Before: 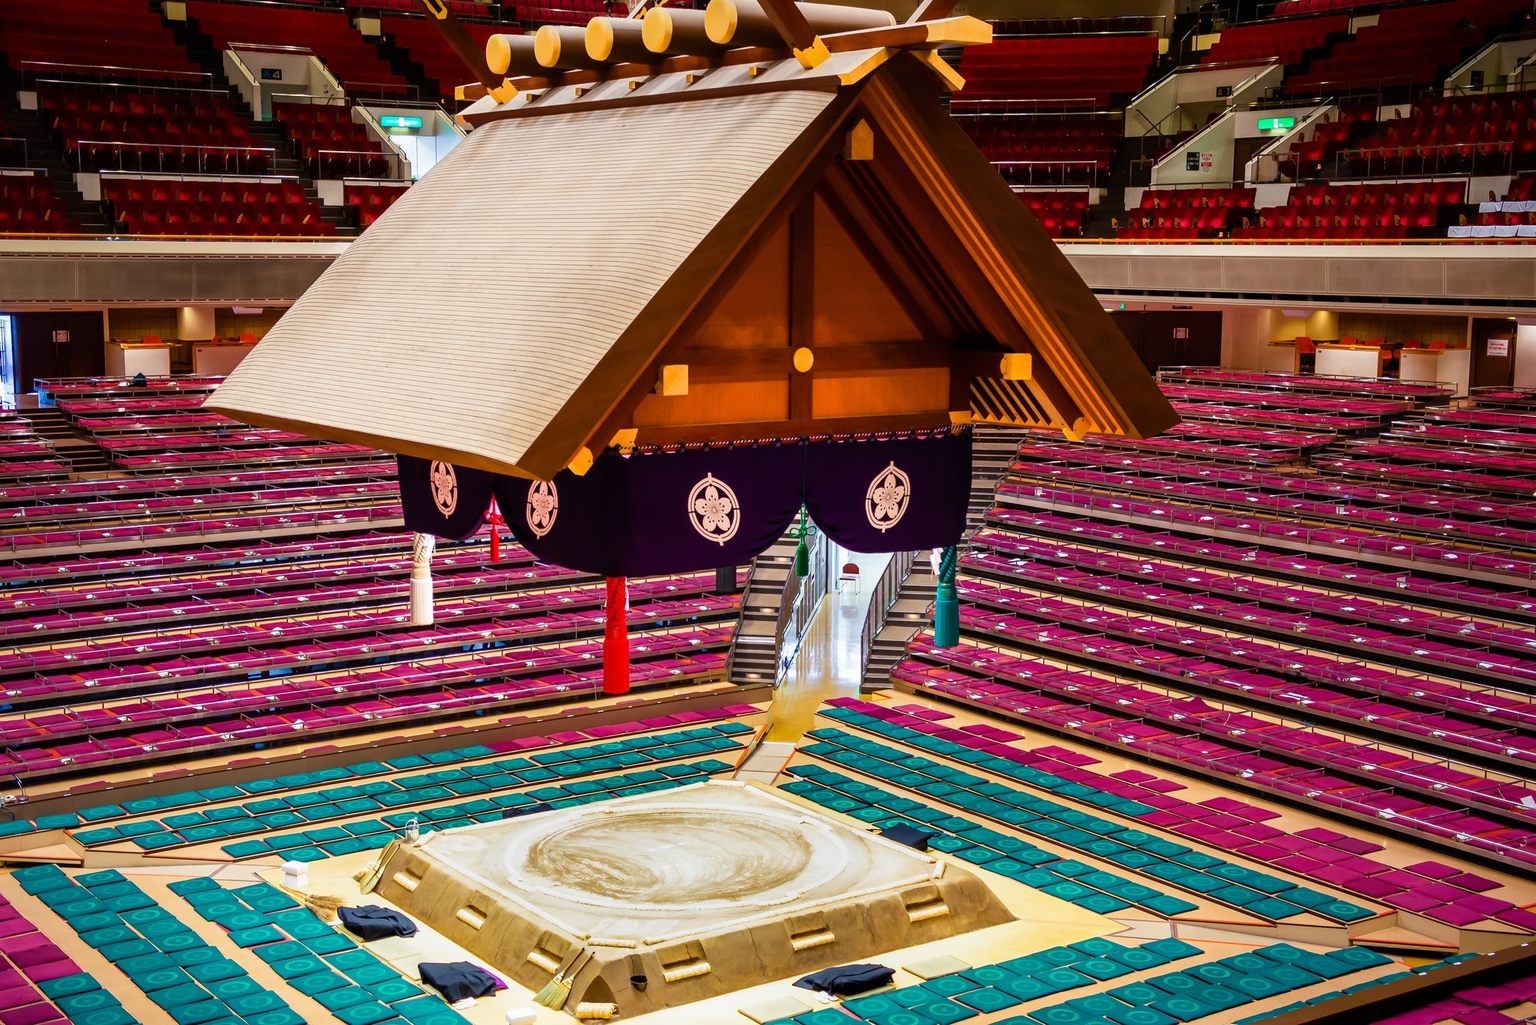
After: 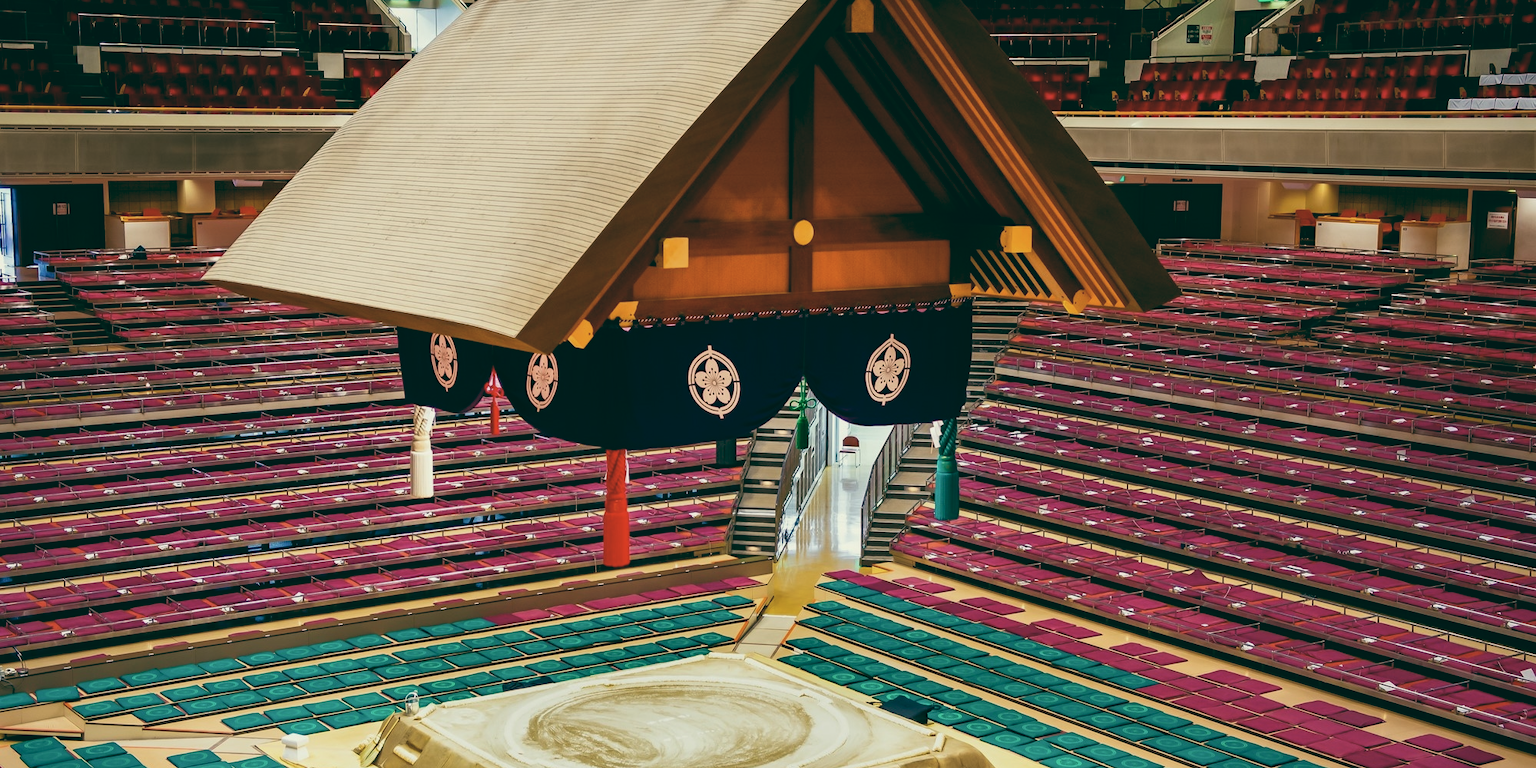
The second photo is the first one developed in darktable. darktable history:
crop and rotate: top 12.5%, bottom 12.5%
color balance: lift [1.005, 0.99, 1.007, 1.01], gamma [1, 1.034, 1.032, 0.966], gain [0.873, 1.055, 1.067, 0.933]
color correction: saturation 0.85
